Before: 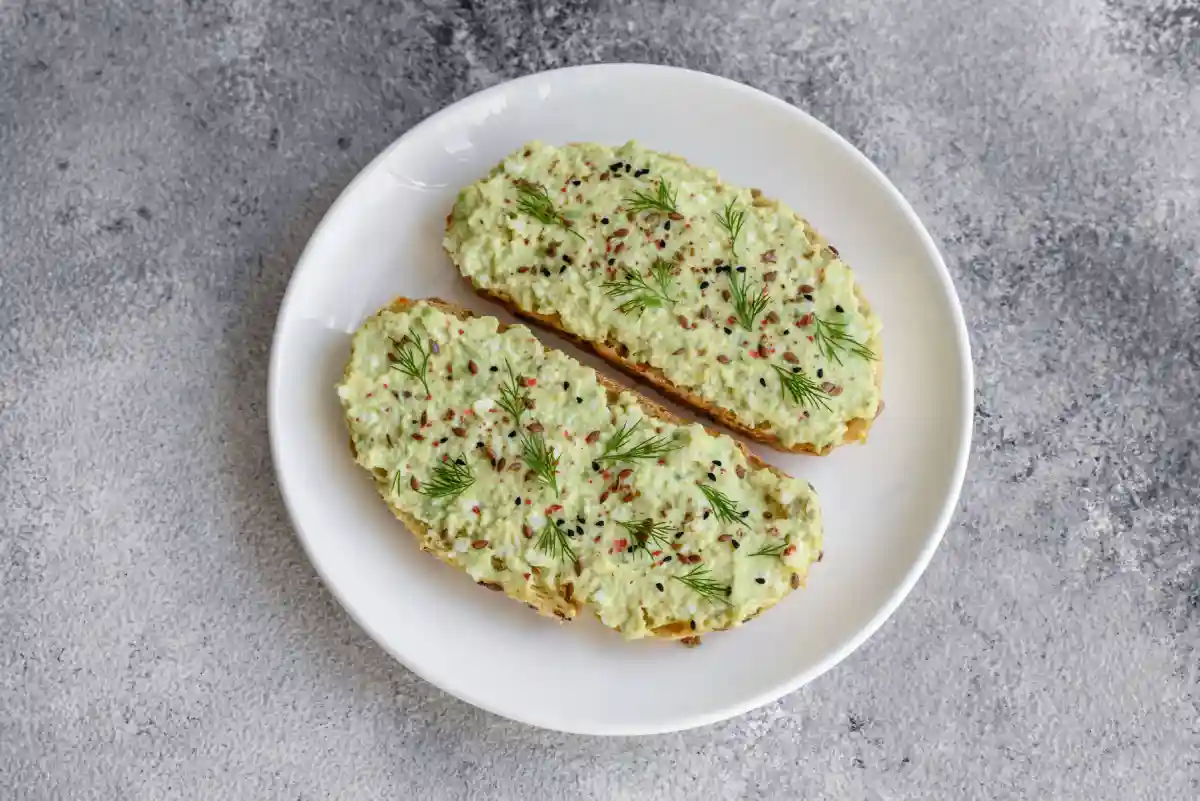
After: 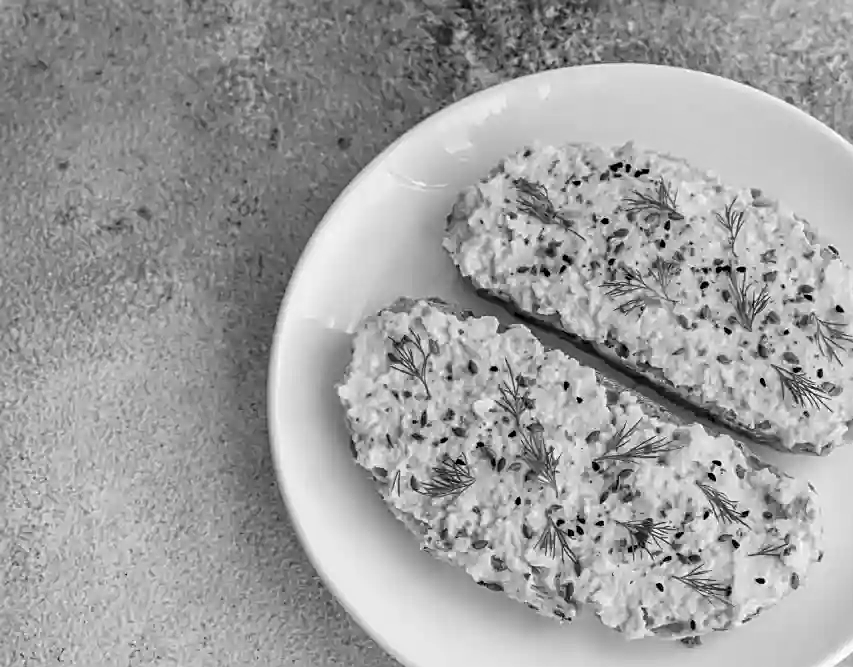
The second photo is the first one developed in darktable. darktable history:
sharpen: on, module defaults
crop: right 28.885%, bottom 16.626%
monochrome: on, module defaults
